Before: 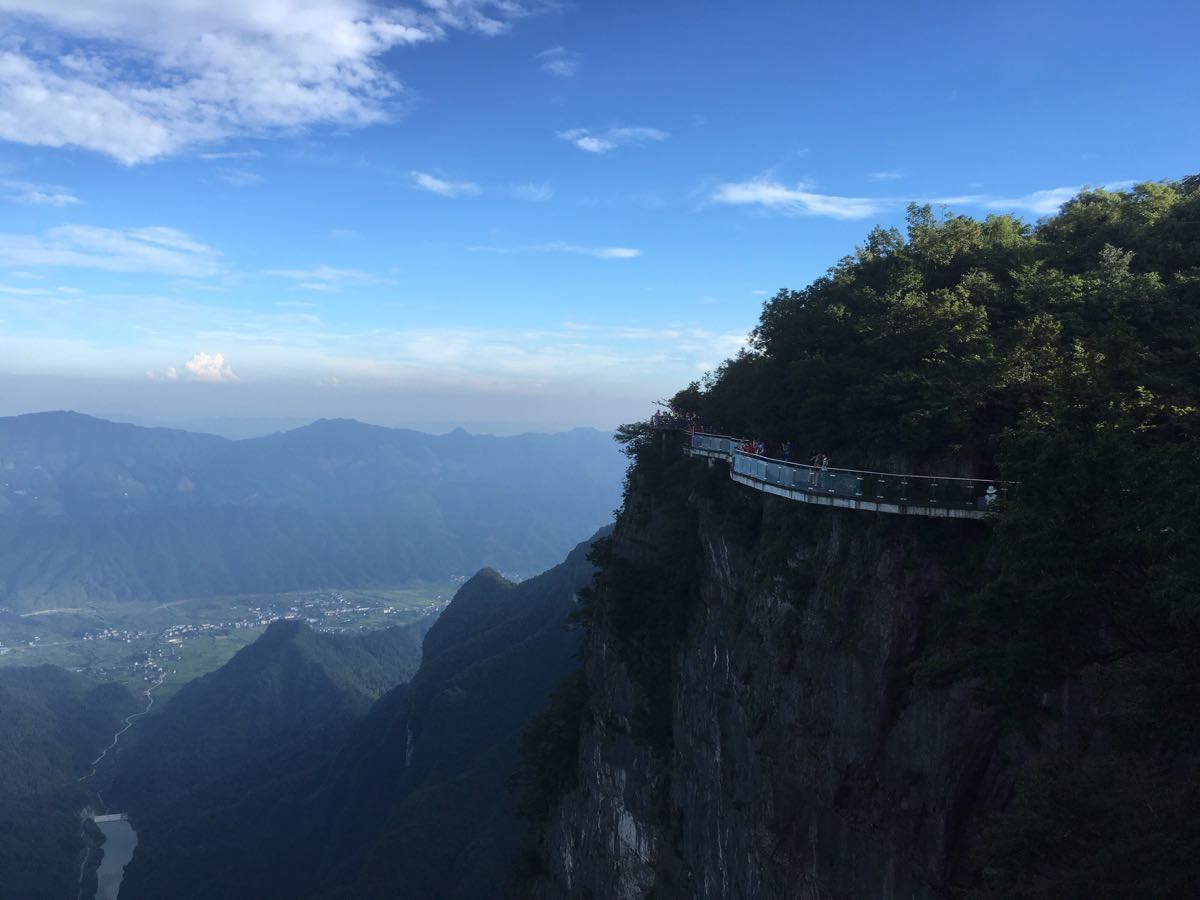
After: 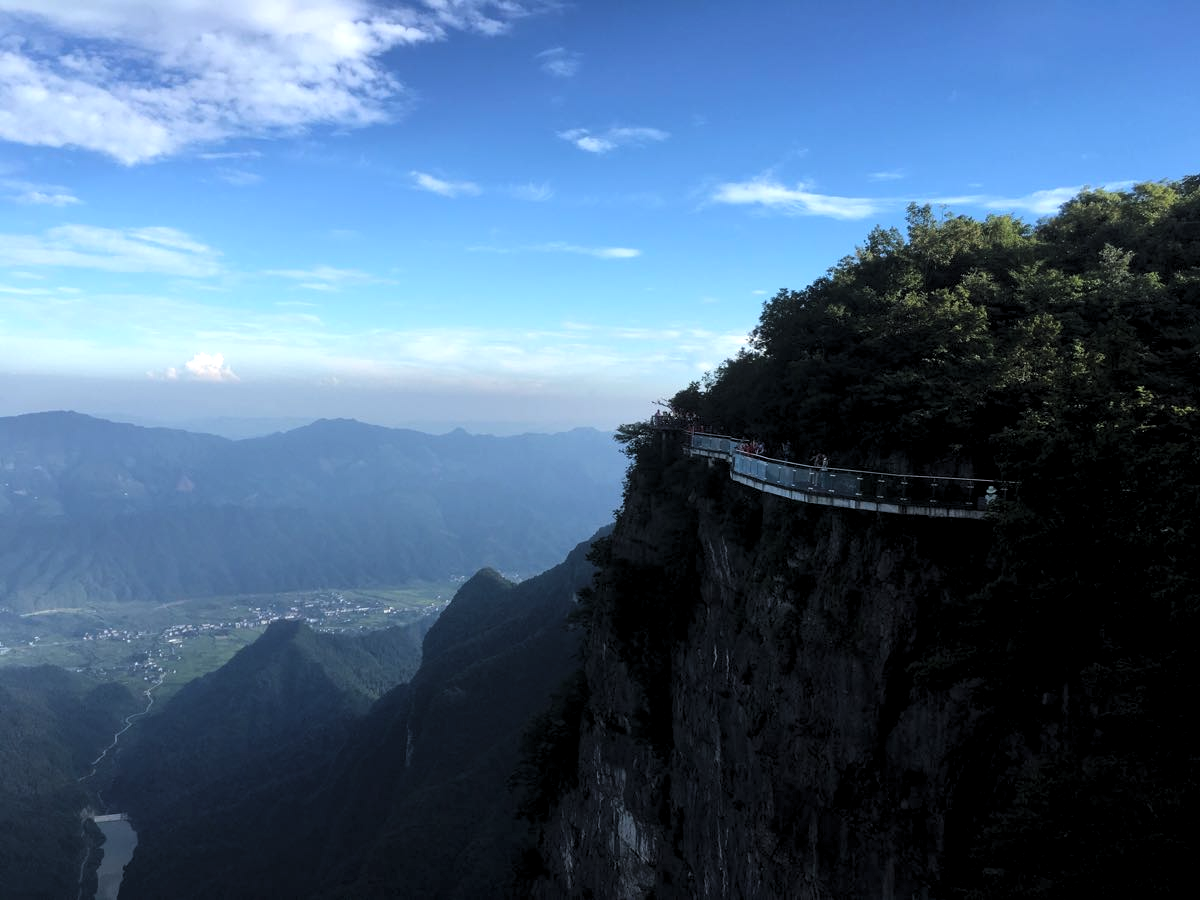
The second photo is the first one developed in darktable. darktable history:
levels: gray 50.83%, levels [0.062, 0.494, 0.925]
